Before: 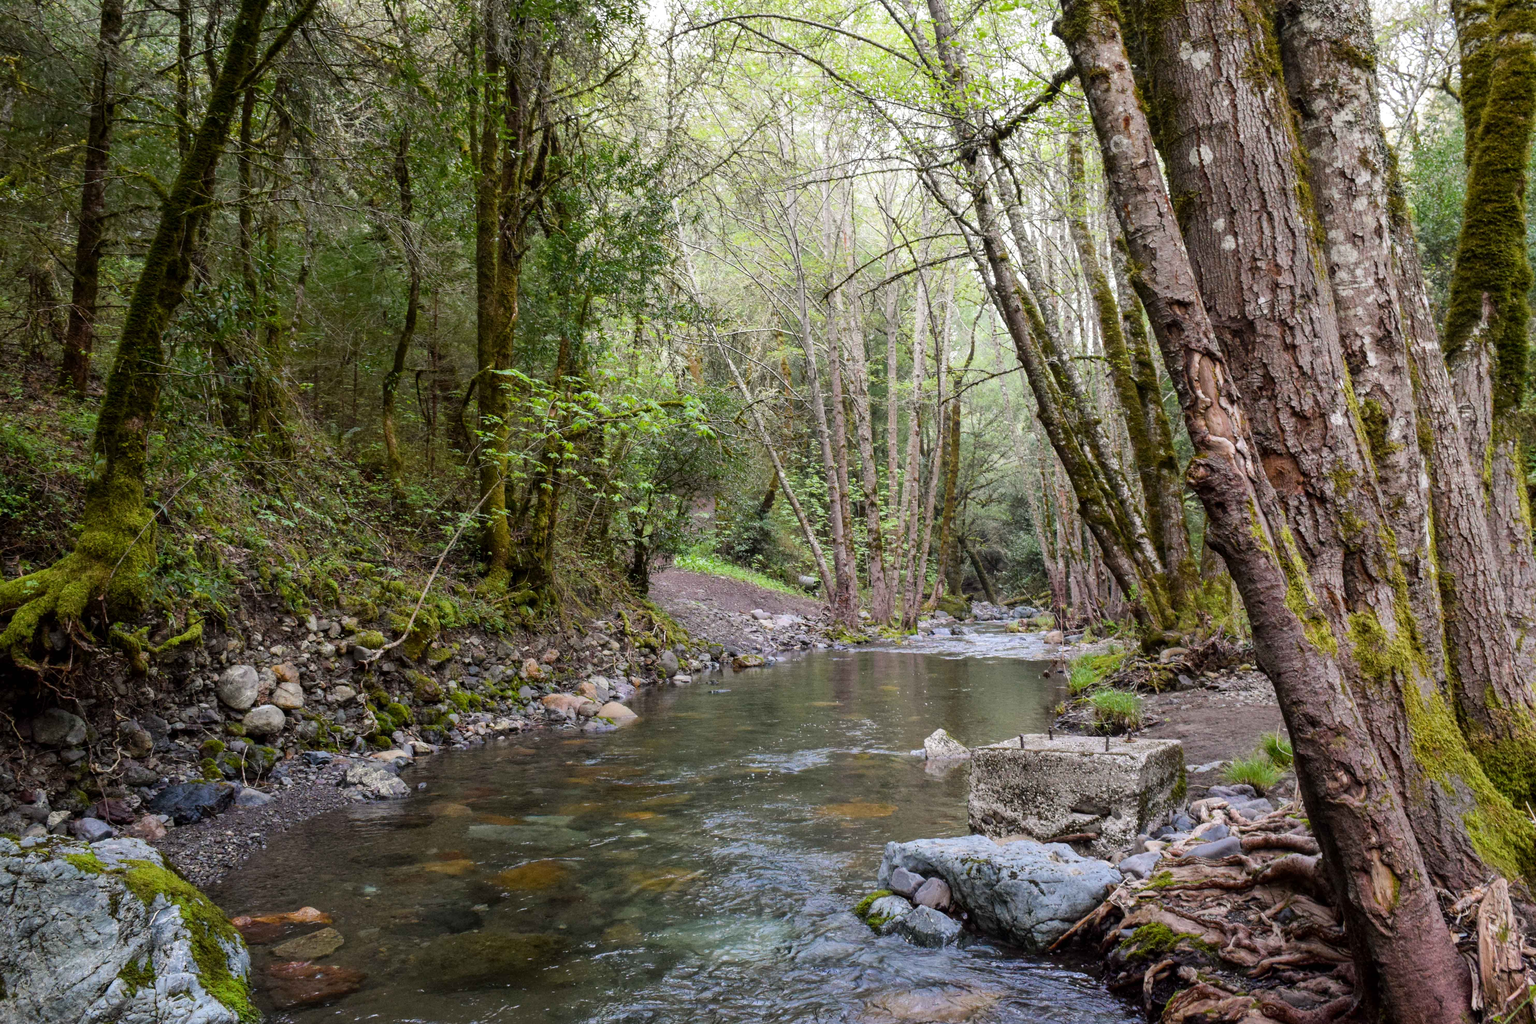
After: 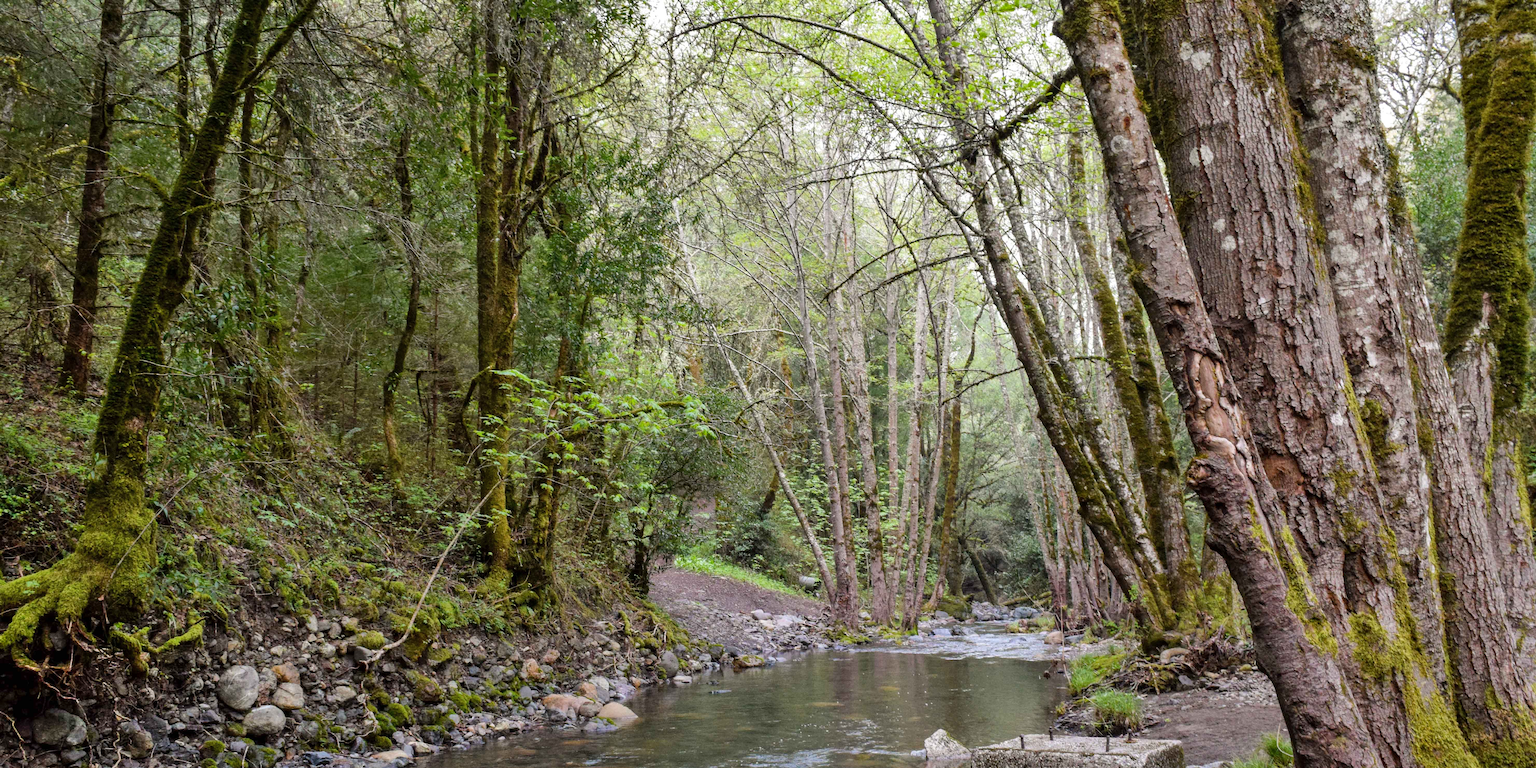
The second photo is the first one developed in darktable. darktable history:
shadows and highlights: highlights color adjustment 39.62%, soften with gaussian
crop: bottom 24.929%
